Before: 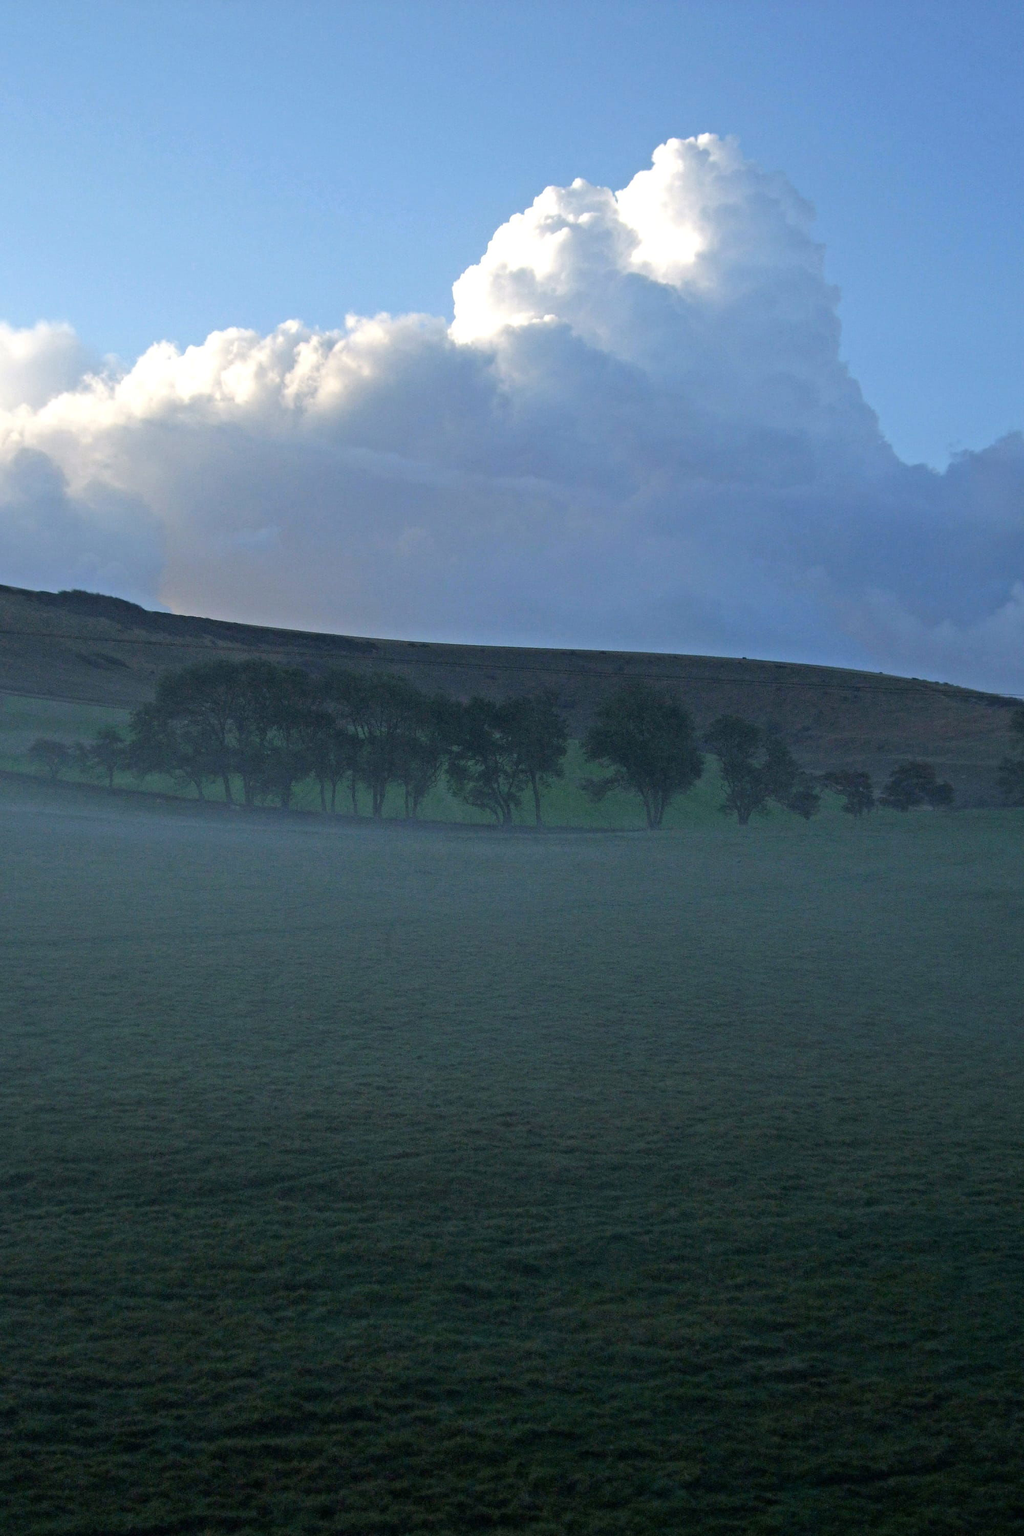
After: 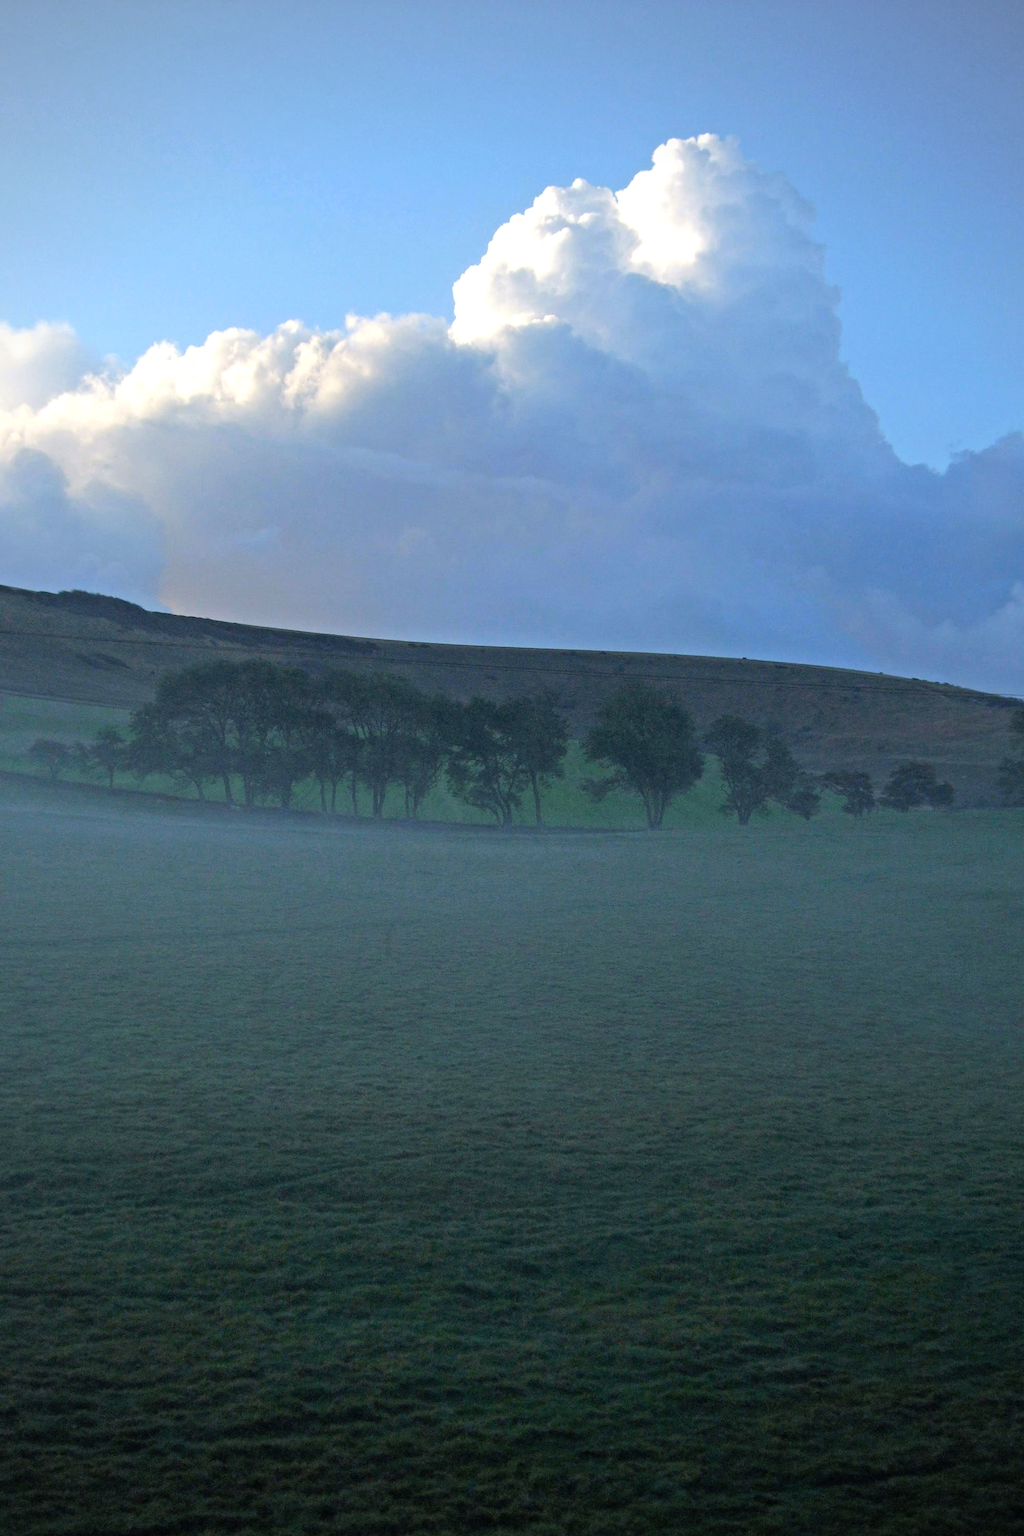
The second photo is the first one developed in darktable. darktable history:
contrast brightness saturation: contrast 0.07, brightness 0.08, saturation 0.18
local contrast: mode bilateral grid, contrast 15, coarseness 36, detail 105%, midtone range 0.2
vignetting: fall-off radius 60.92%
